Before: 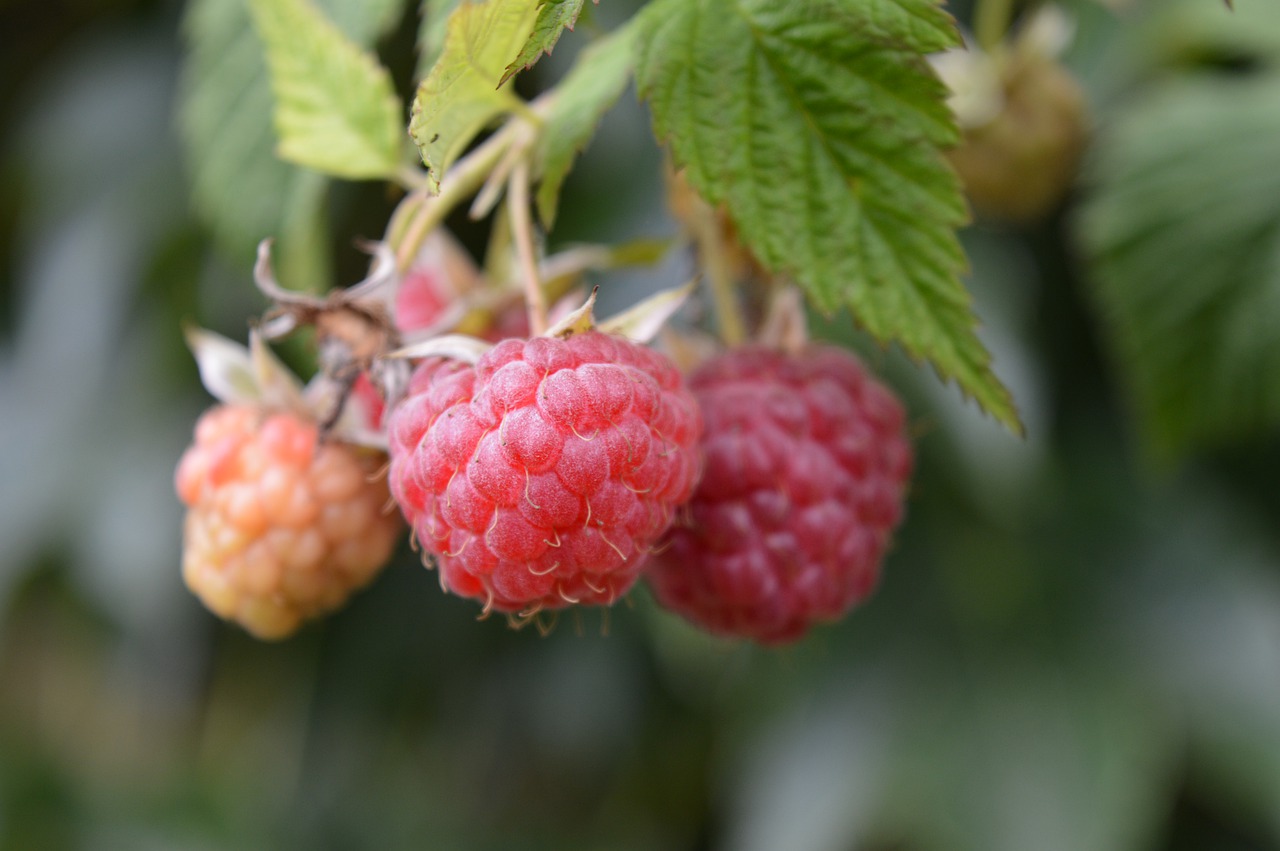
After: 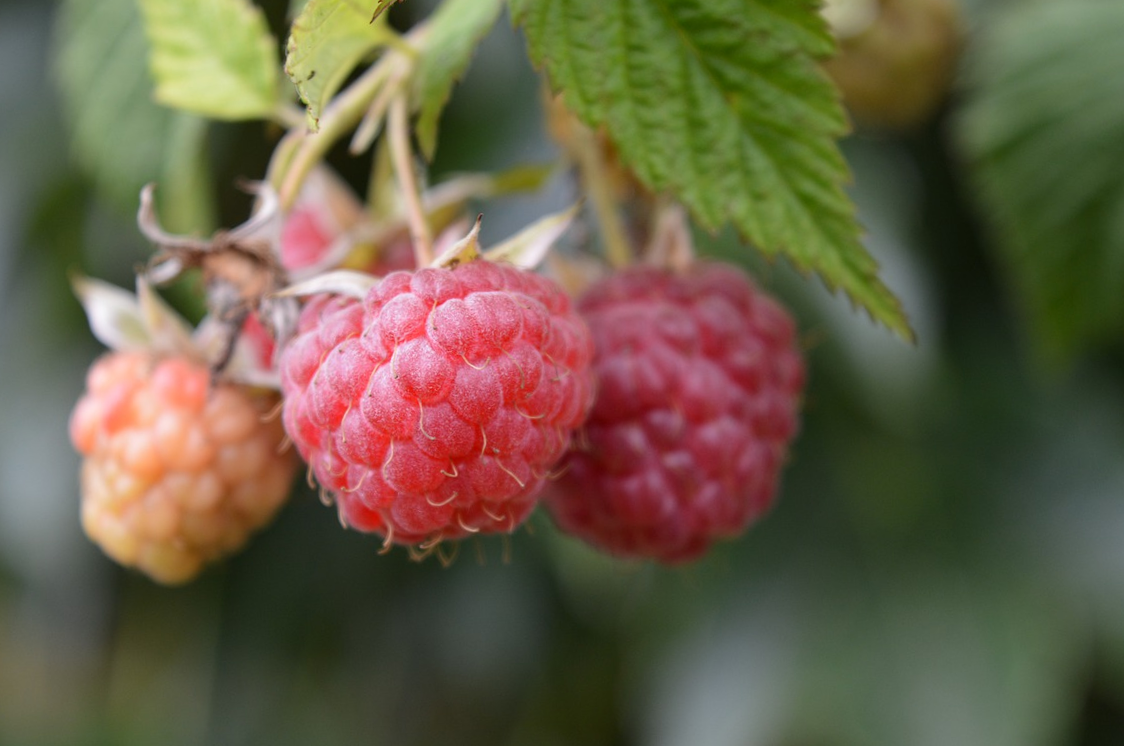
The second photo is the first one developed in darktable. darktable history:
crop and rotate: angle 2.94°, left 5.451%, top 5.689%
